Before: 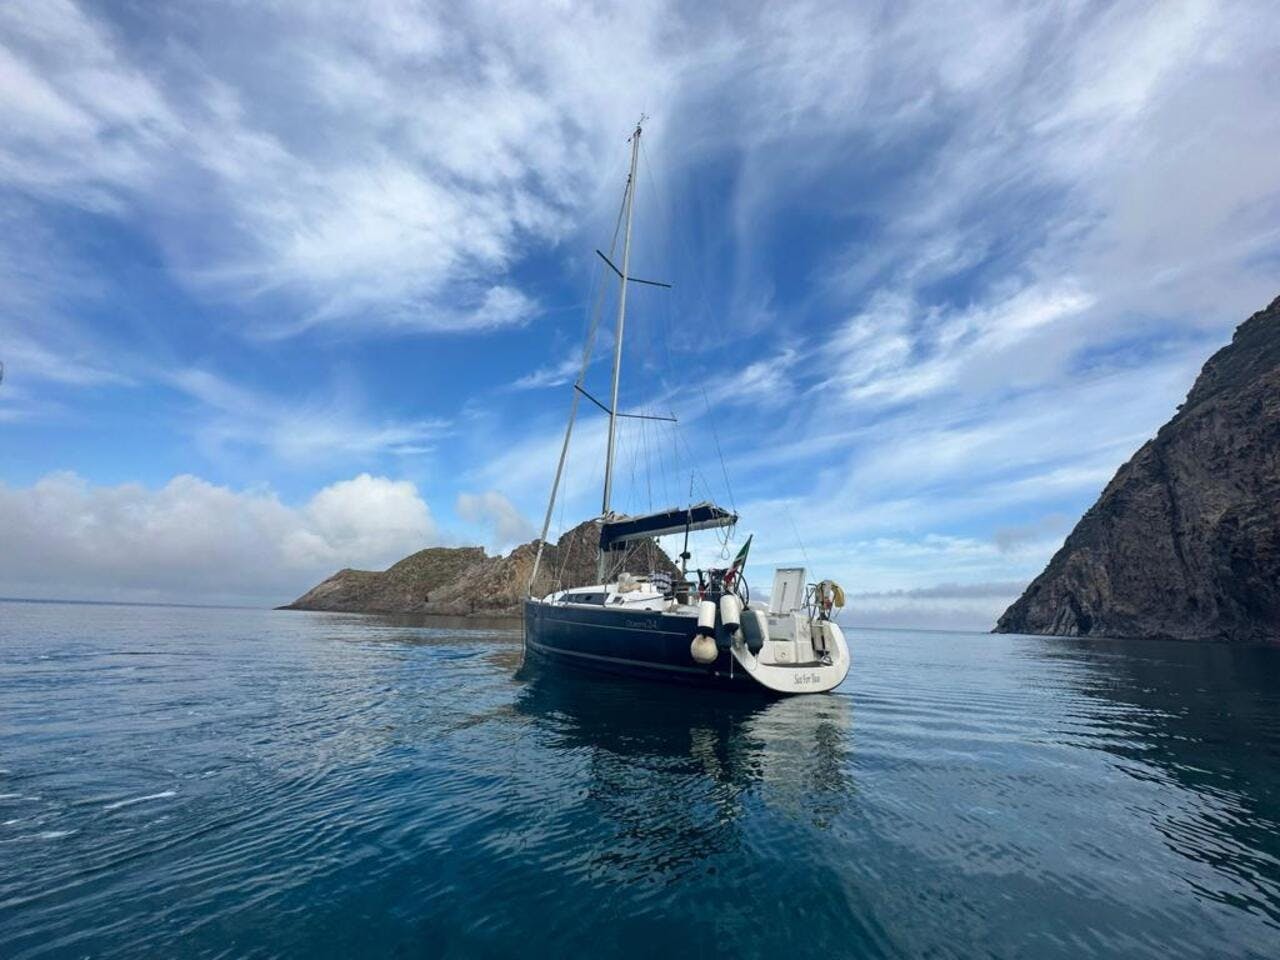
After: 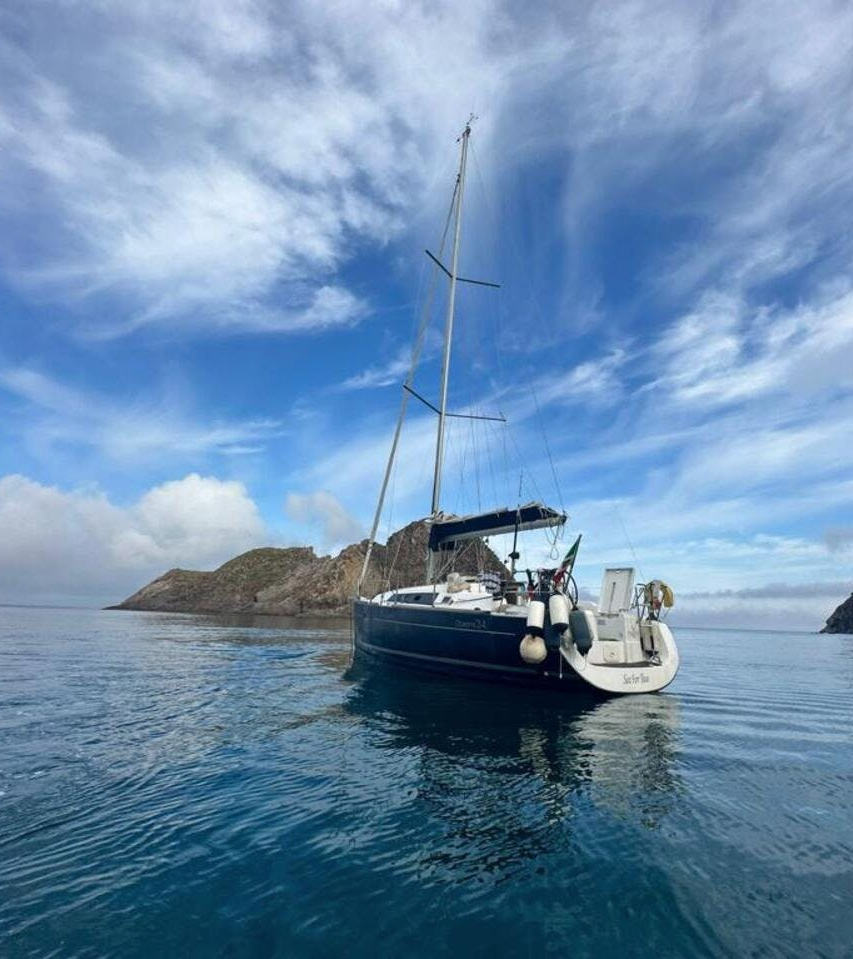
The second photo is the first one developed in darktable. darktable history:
crop and rotate: left 13.427%, right 19.894%
shadows and highlights: shadows 35.46, highlights -34.89, soften with gaussian
